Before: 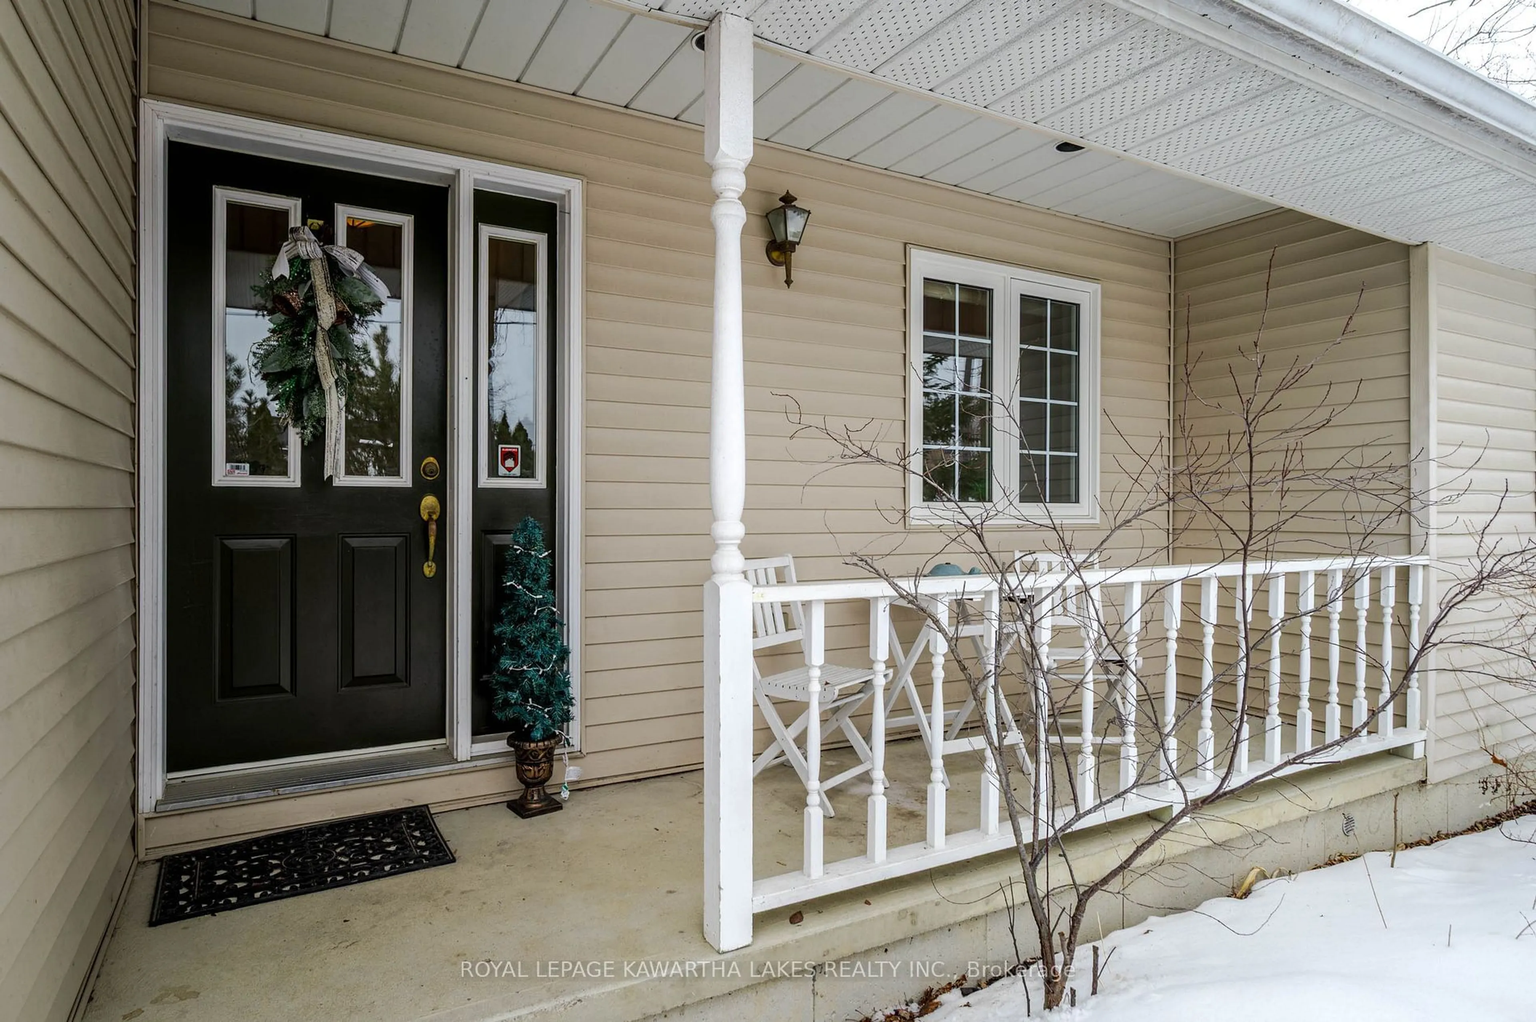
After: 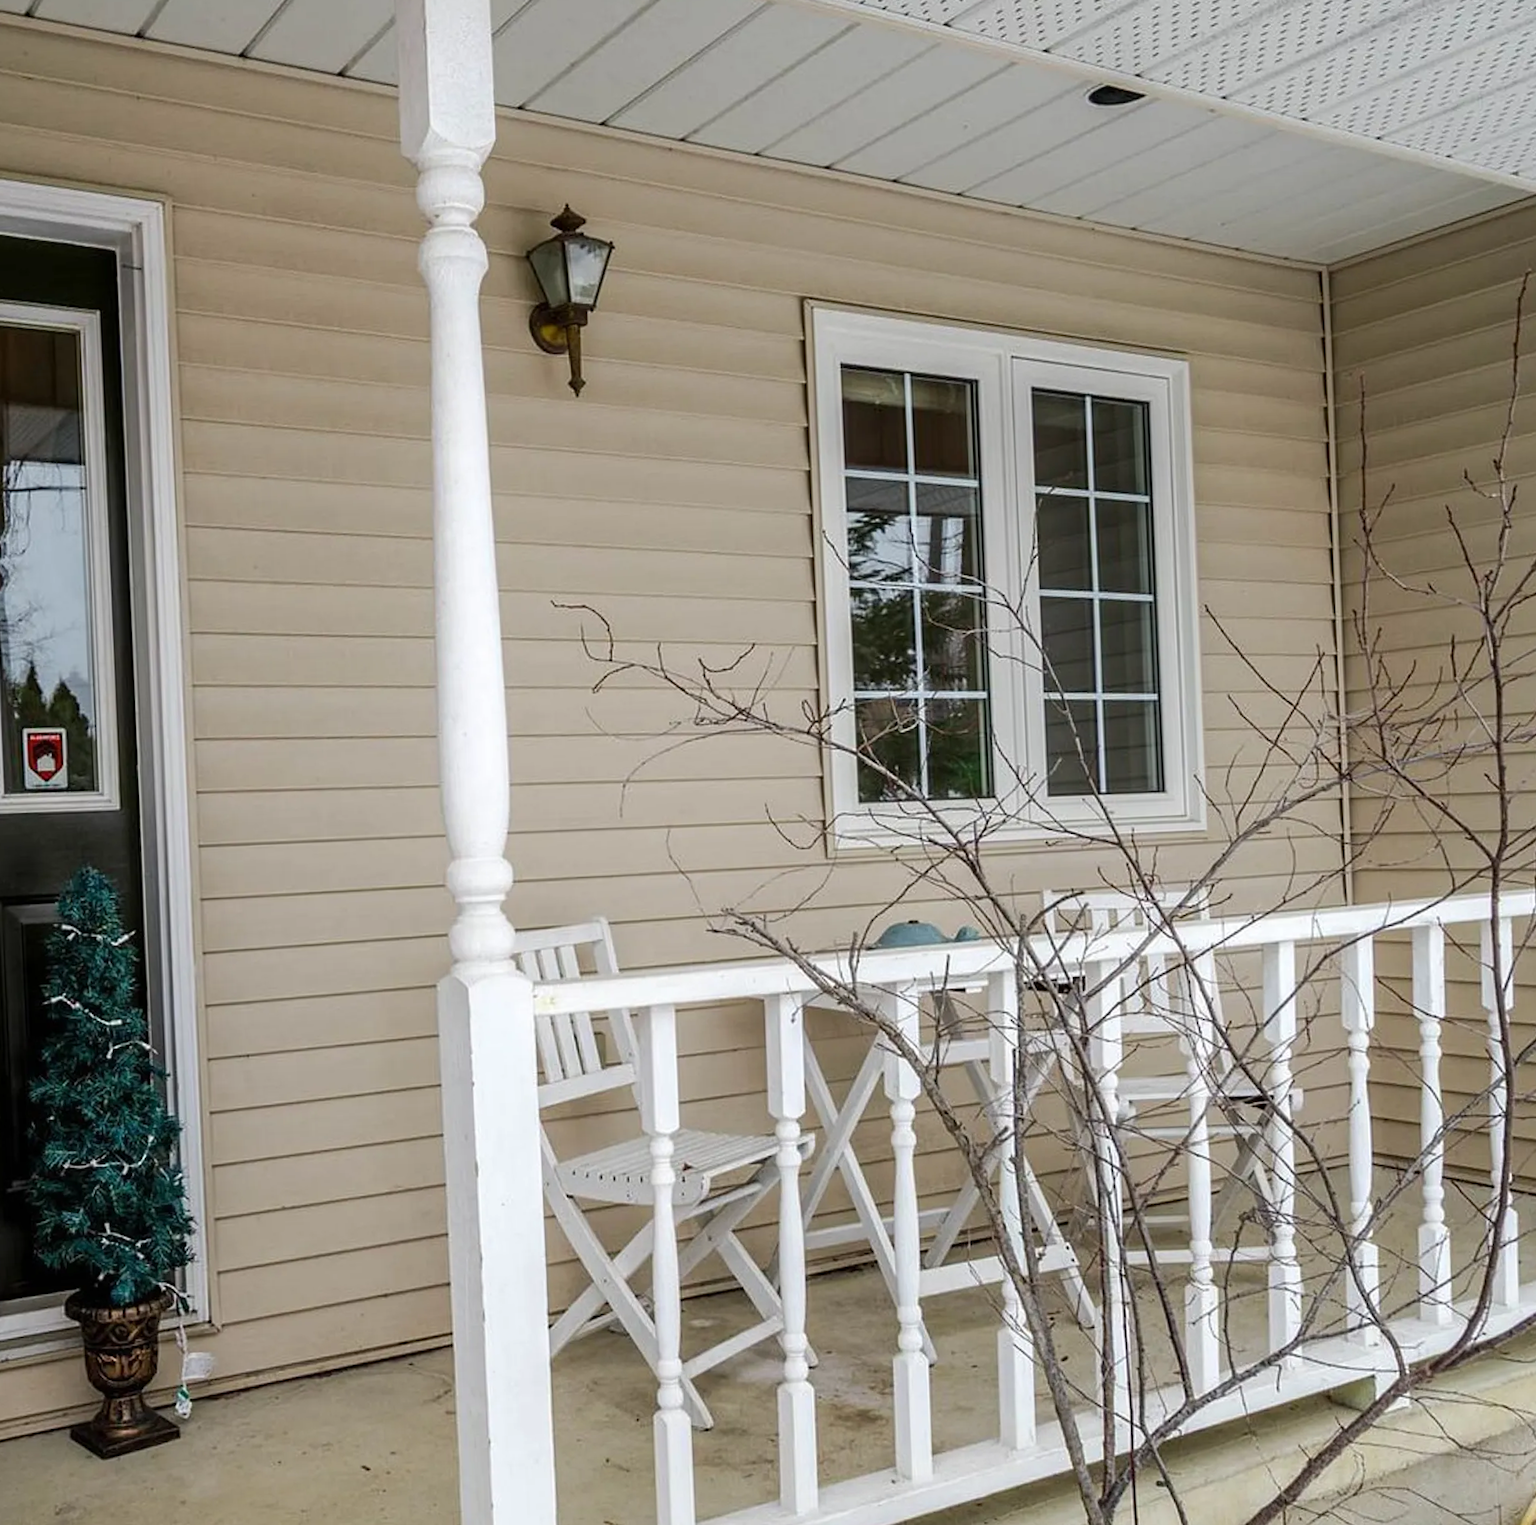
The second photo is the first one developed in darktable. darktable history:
crop: left 32.075%, top 10.976%, right 18.355%, bottom 17.596%
rotate and perspective: rotation -2.56°, automatic cropping off
